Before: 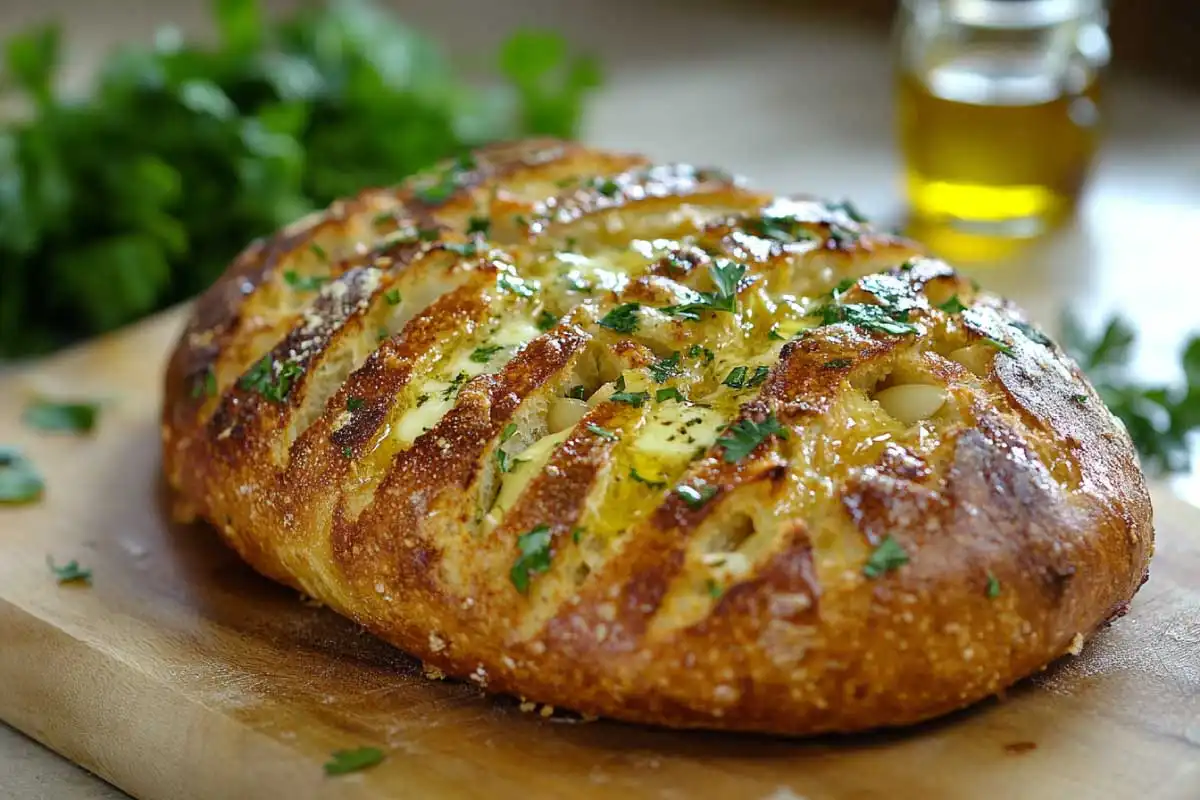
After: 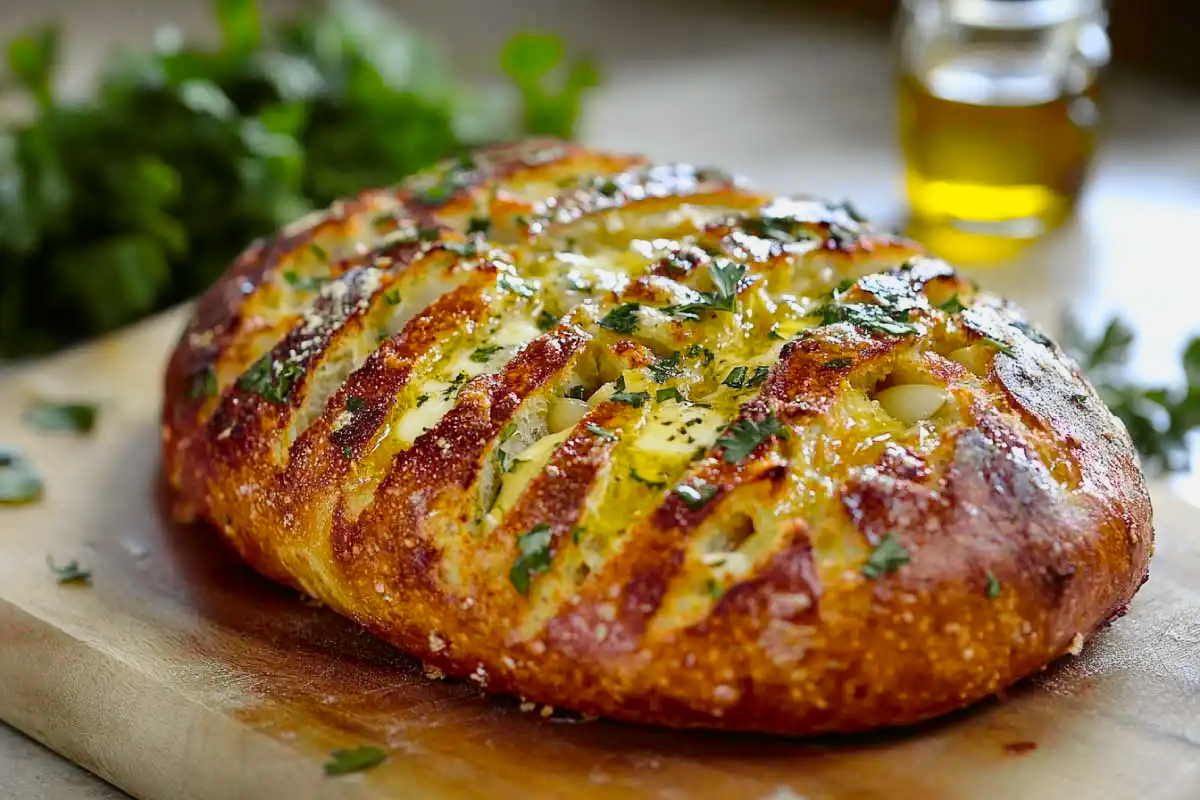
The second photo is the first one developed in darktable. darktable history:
tone curve: curves: ch0 [(0, 0) (0.087, 0.054) (0.281, 0.245) (0.506, 0.526) (0.8, 0.824) (0.994, 0.955)]; ch1 [(0, 0) (0.27, 0.195) (0.406, 0.435) (0.452, 0.474) (0.495, 0.5) (0.514, 0.508) (0.537, 0.556) (0.654, 0.689) (1, 1)]; ch2 [(0, 0) (0.269, 0.299) (0.459, 0.441) (0.498, 0.499) (0.523, 0.52) (0.551, 0.549) (0.633, 0.625) (0.659, 0.681) (0.718, 0.764) (1, 1)], color space Lab, independent channels, preserve colors none
